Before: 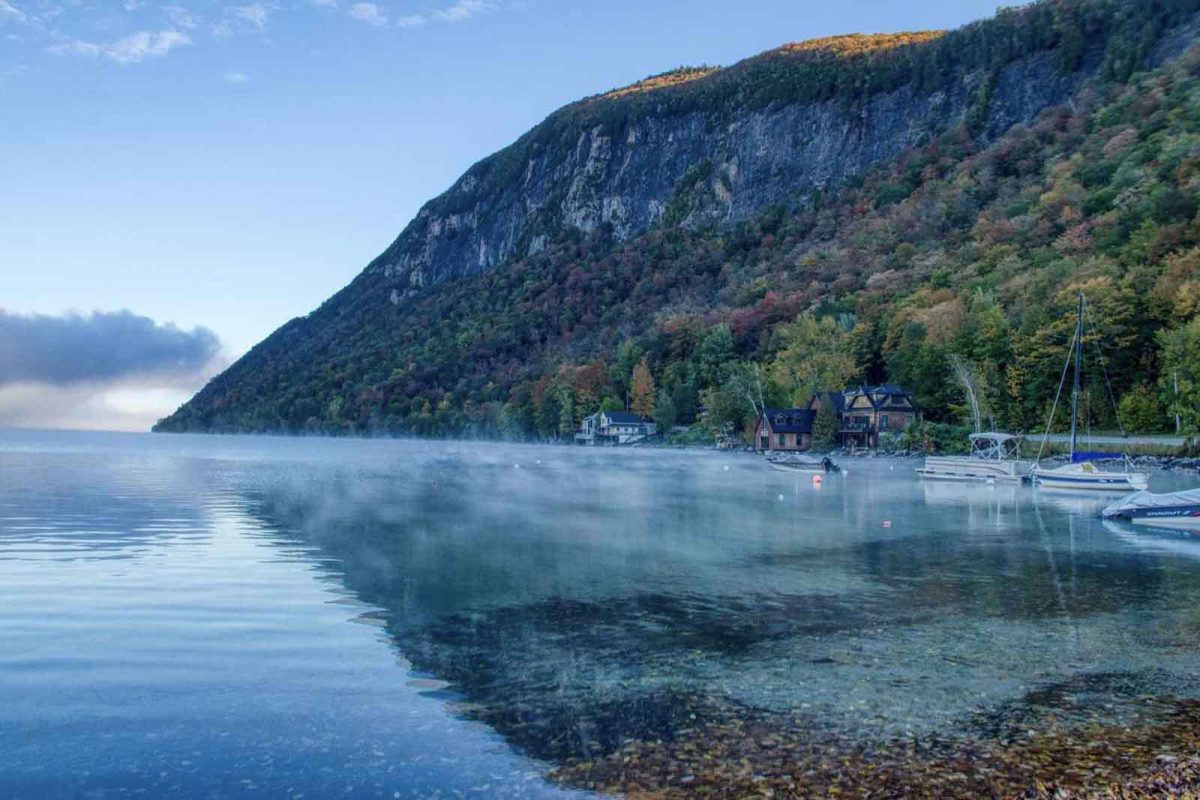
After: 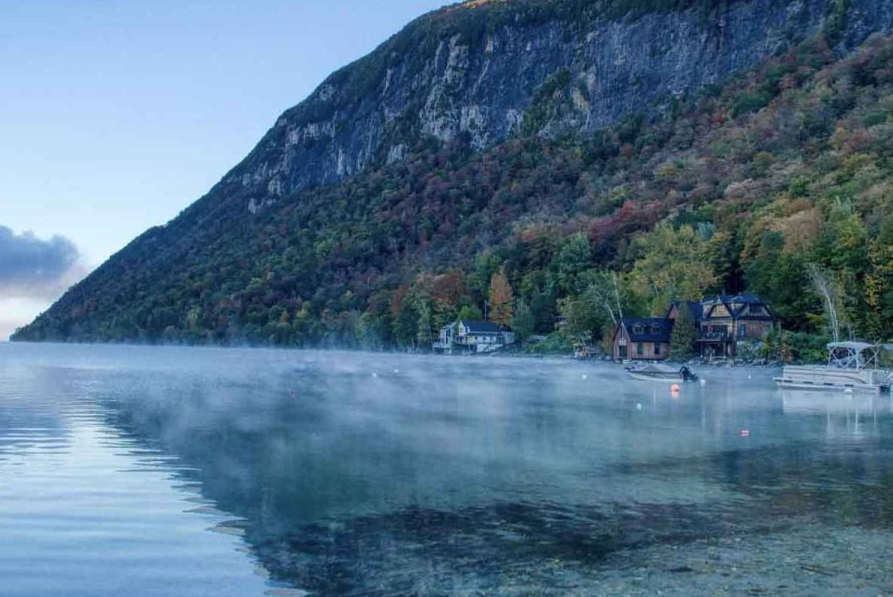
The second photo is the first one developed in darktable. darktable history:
crop and rotate: left 11.891%, top 11.378%, right 13.657%, bottom 13.872%
levels: black 0.076%
